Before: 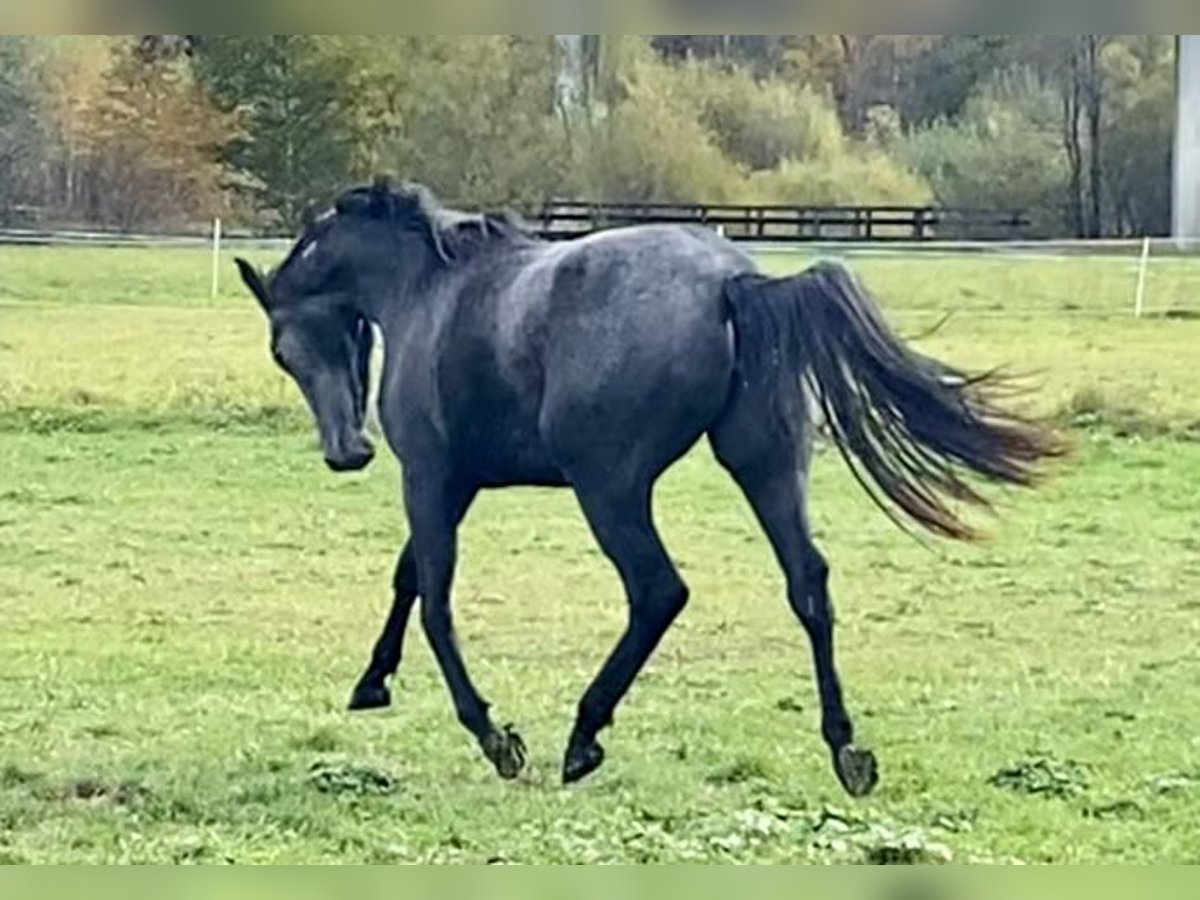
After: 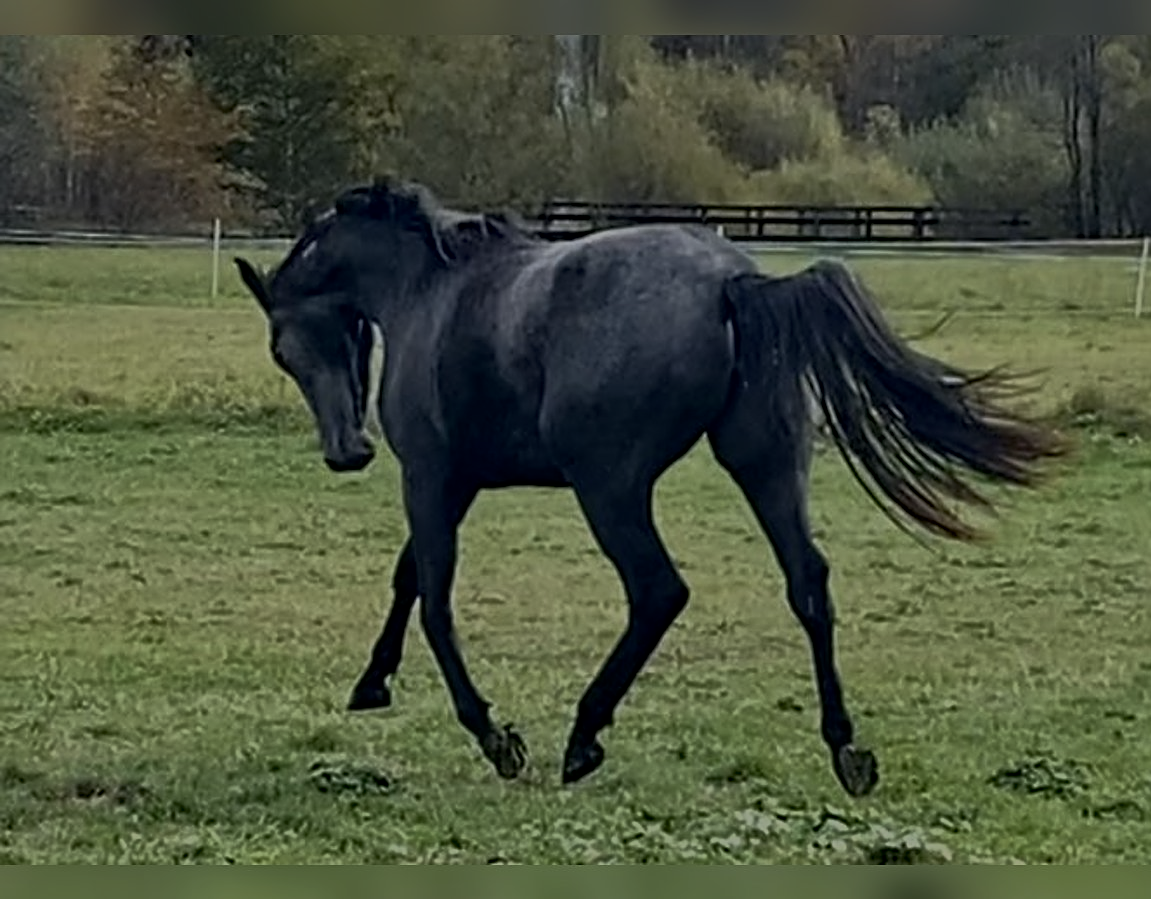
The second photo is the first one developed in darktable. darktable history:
tone equalizer: -8 EV -1.97 EV, -7 EV -2 EV, -6 EV -2 EV, -5 EV -1.98 EV, -4 EV -1.99 EV, -3 EV -2 EV, -2 EV -1.97 EV, -1 EV -1.62 EV, +0 EV -1.98 EV, edges refinement/feathering 500, mask exposure compensation -1.57 EV, preserve details no
crop: right 4.065%, bottom 0.019%
sharpen: on, module defaults
local contrast: mode bilateral grid, contrast 20, coarseness 49, detail 120%, midtone range 0.2
